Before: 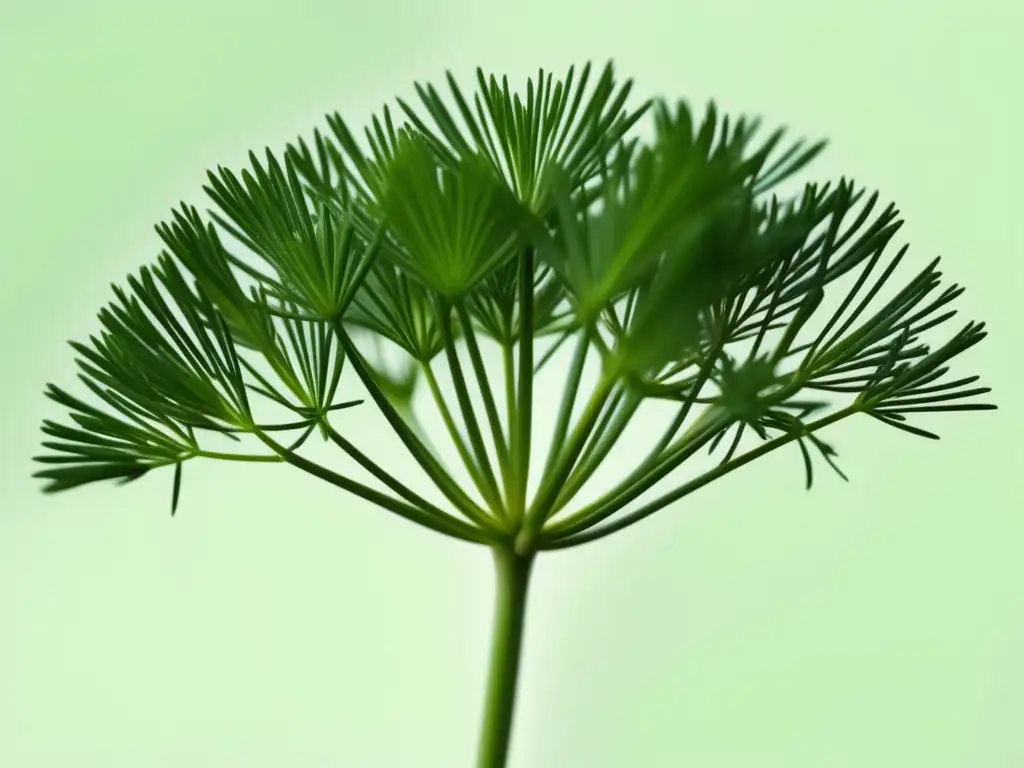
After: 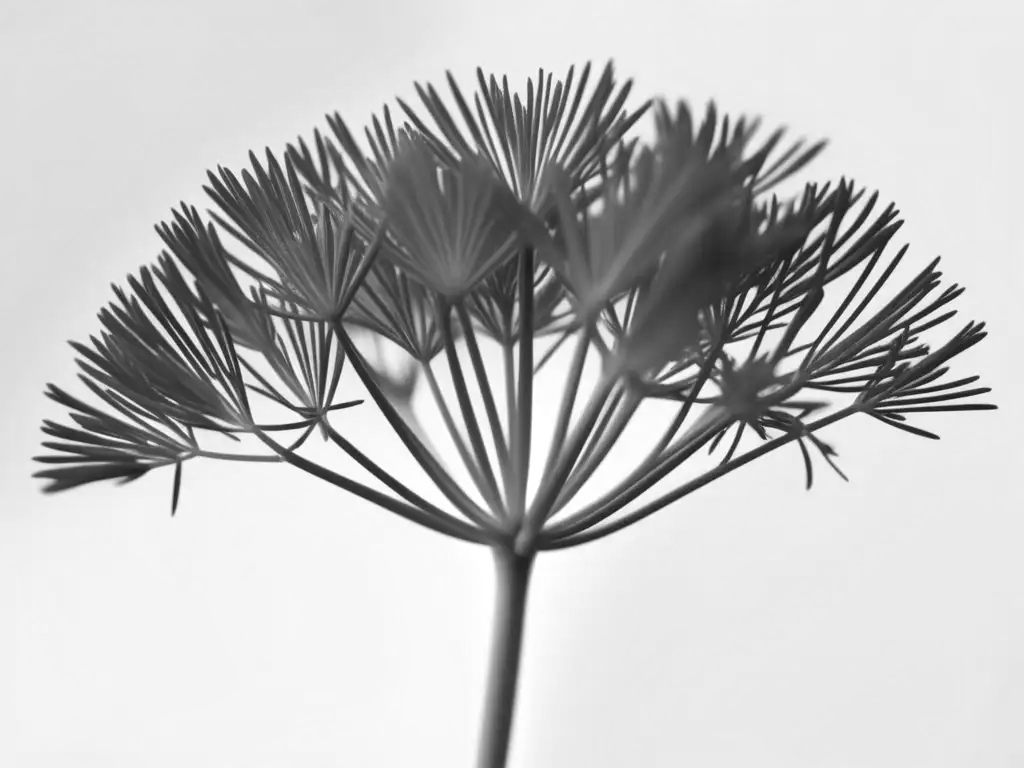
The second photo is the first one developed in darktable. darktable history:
exposure: black level correction 0, exposure 1.1 EV, compensate exposure bias true, compensate highlight preservation false
monochrome: a 79.32, b 81.83, size 1.1
